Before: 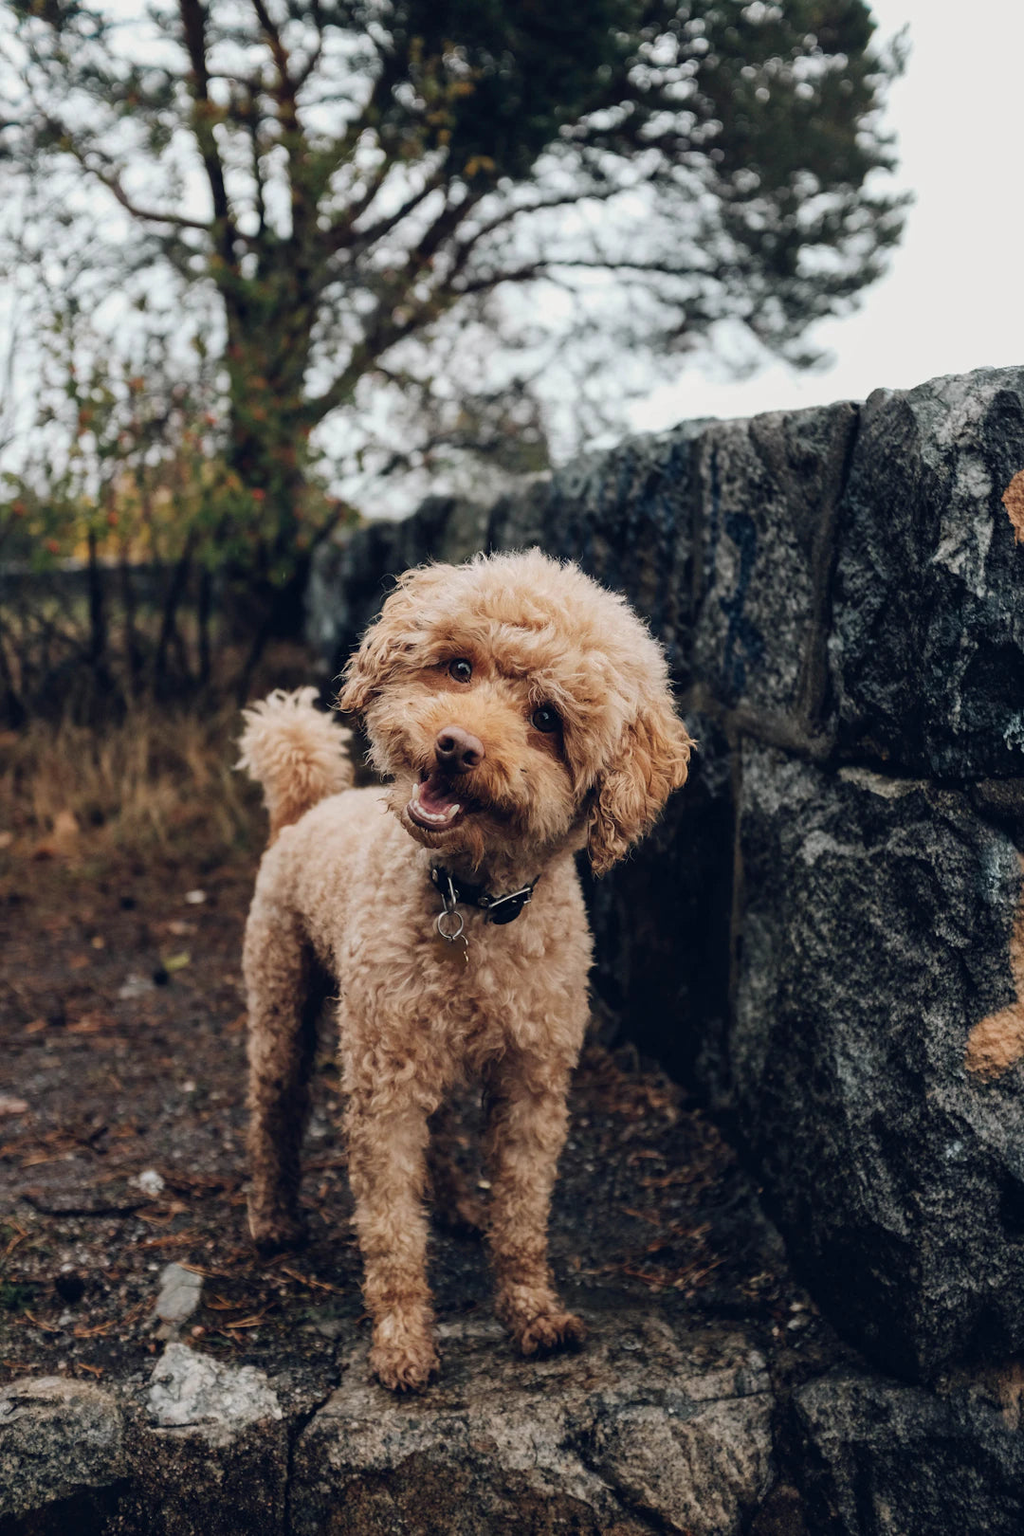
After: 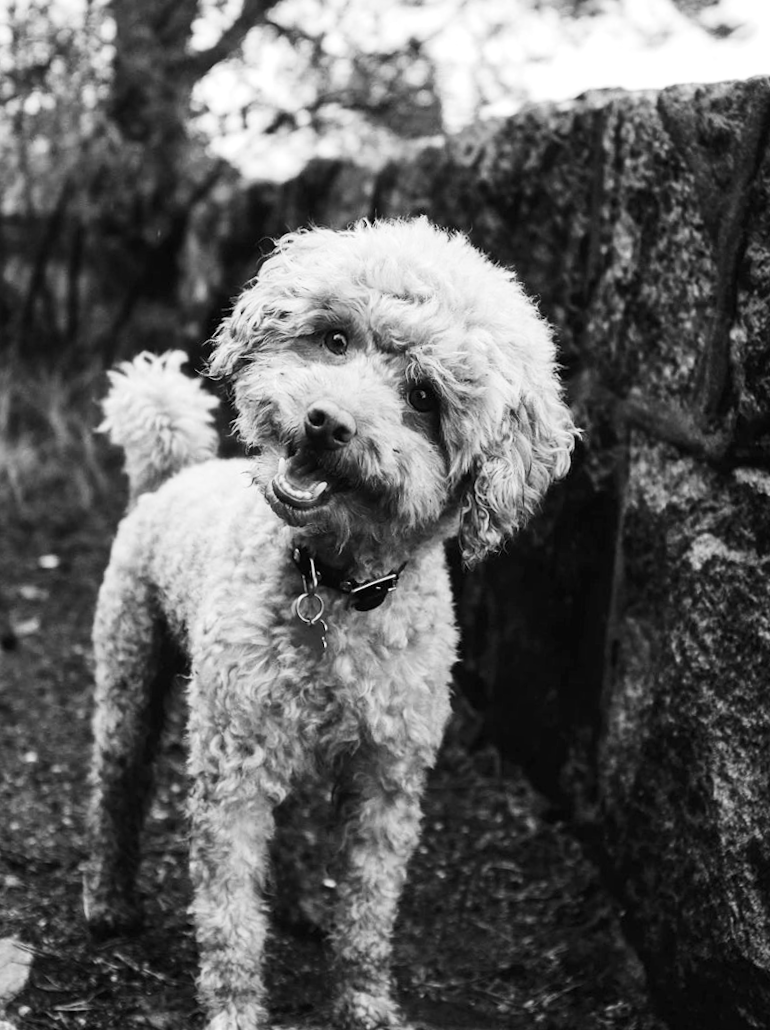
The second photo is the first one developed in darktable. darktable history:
color balance rgb: perceptual saturation grading › global saturation 20%, perceptual saturation grading › highlights -25%, perceptual saturation grading › shadows 50%
crop and rotate: angle -3.37°, left 9.79%, top 20.73%, right 12.42%, bottom 11.82%
contrast brightness saturation: contrast 0.24, brightness 0.09
rotate and perspective: lens shift (horizontal) -0.055, automatic cropping off
exposure: exposure 0.493 EV, compensate highlight preservation false
monochrome: a -6.99, b 35.61, size 1.4
